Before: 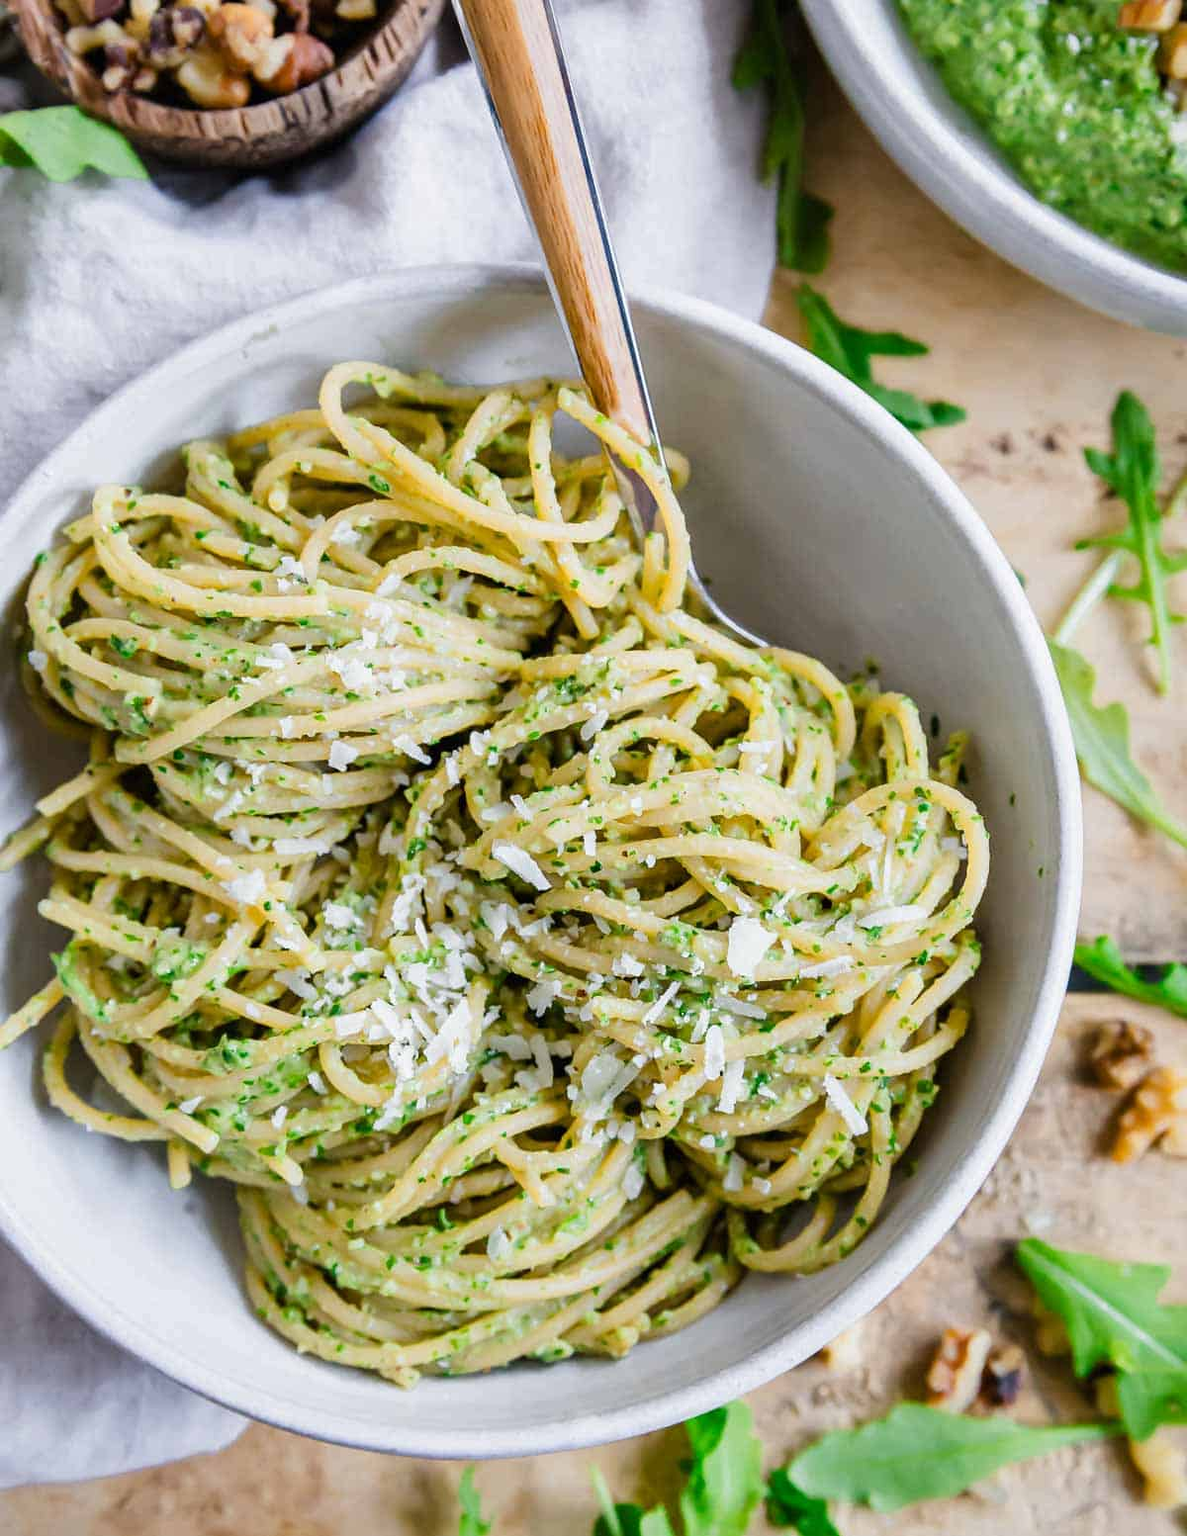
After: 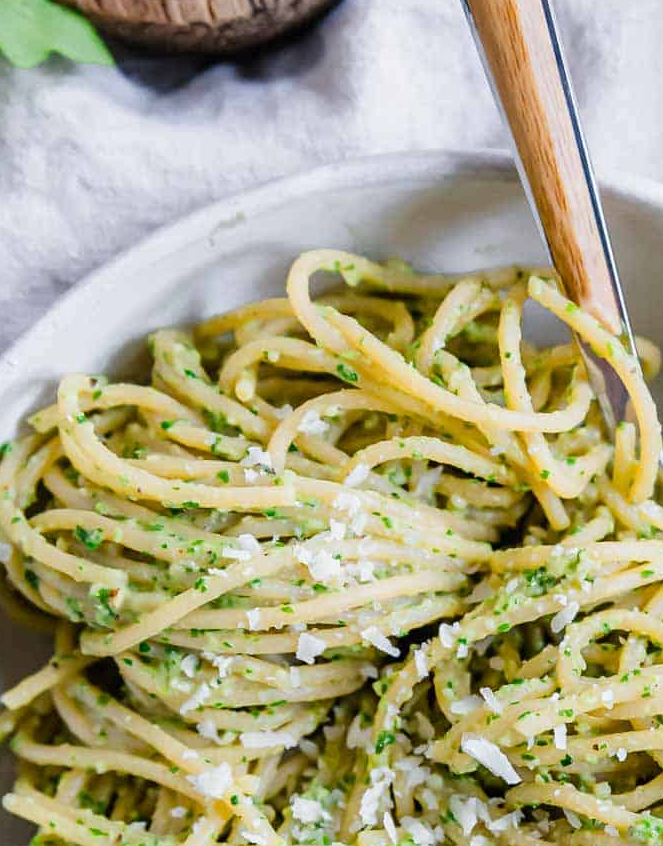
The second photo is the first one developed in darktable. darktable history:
crop and rotate: left 3.042%, top 7.478%, right 41.678%, bottom 37.994%
